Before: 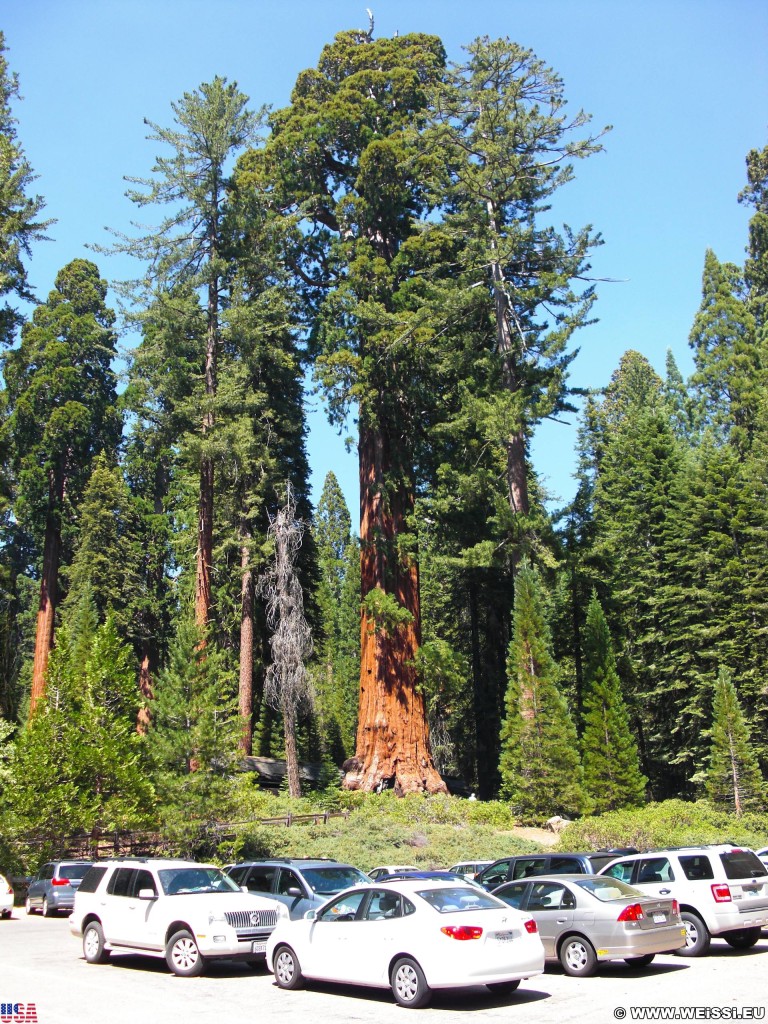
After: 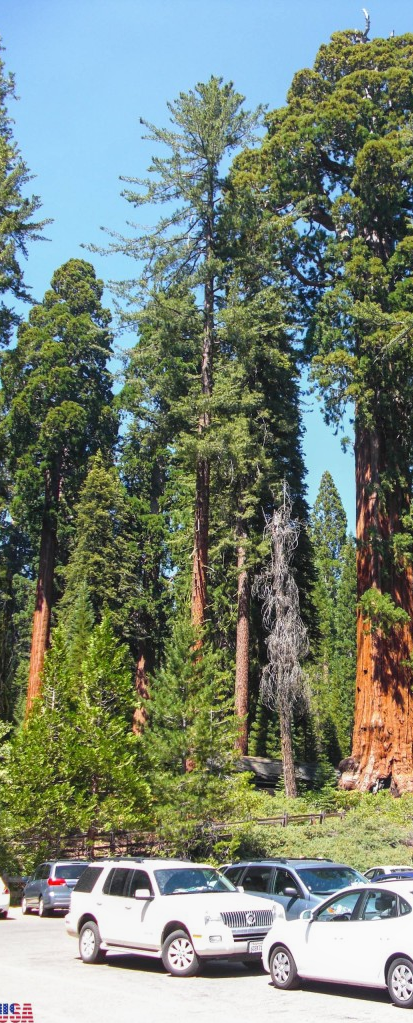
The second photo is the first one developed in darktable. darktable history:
local contrast: detail 110%
crop: left 0.587%, right 45.588%, bottom 0.086%
